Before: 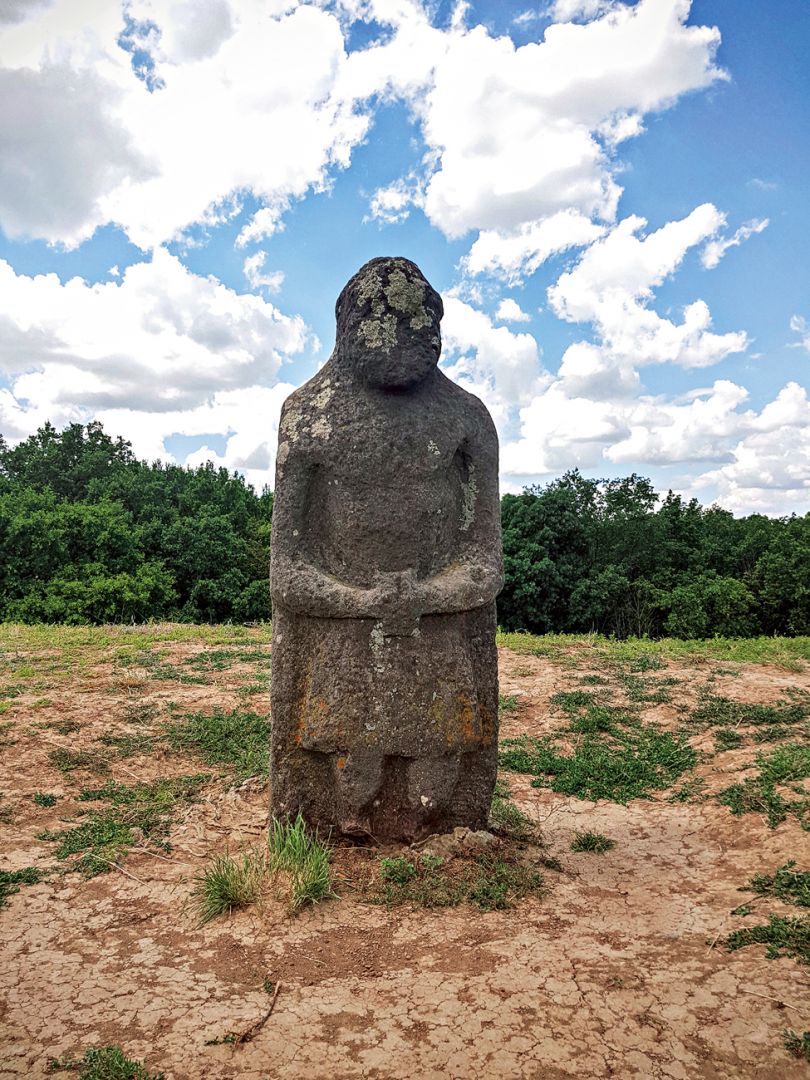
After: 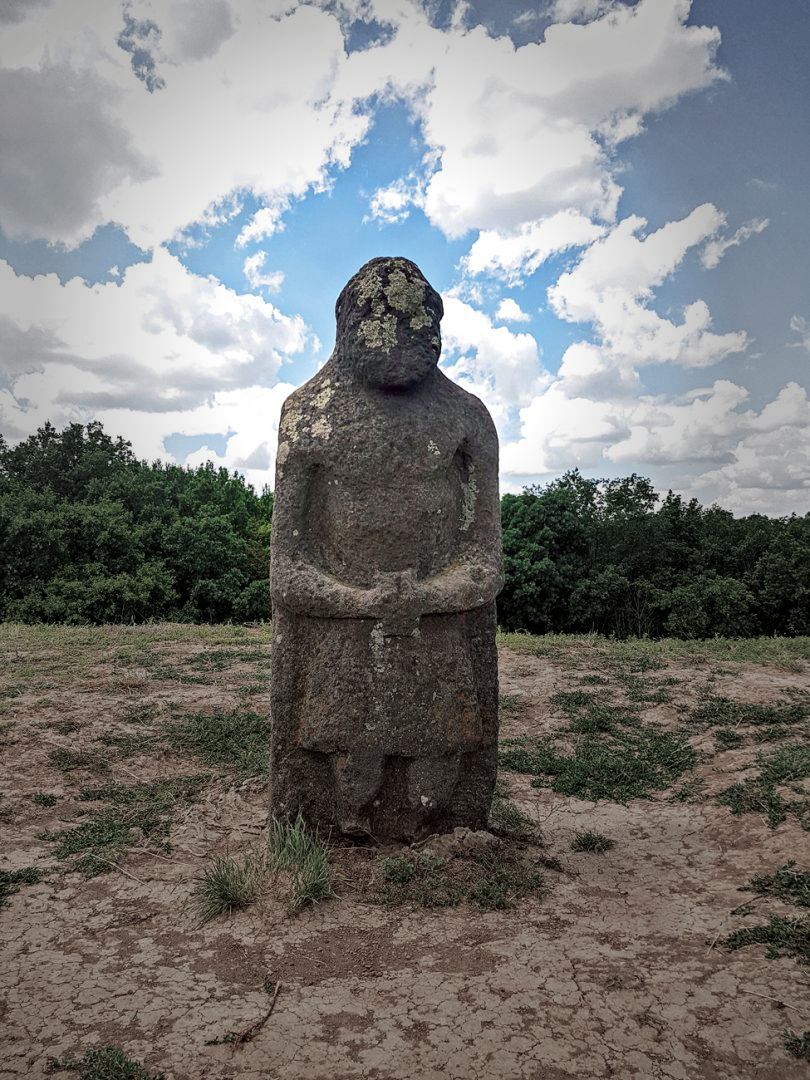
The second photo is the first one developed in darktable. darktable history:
vignetting: fall-off start 30.63%, fall-off radius 34.44%, center (-0.057, -0.354), unbound false
